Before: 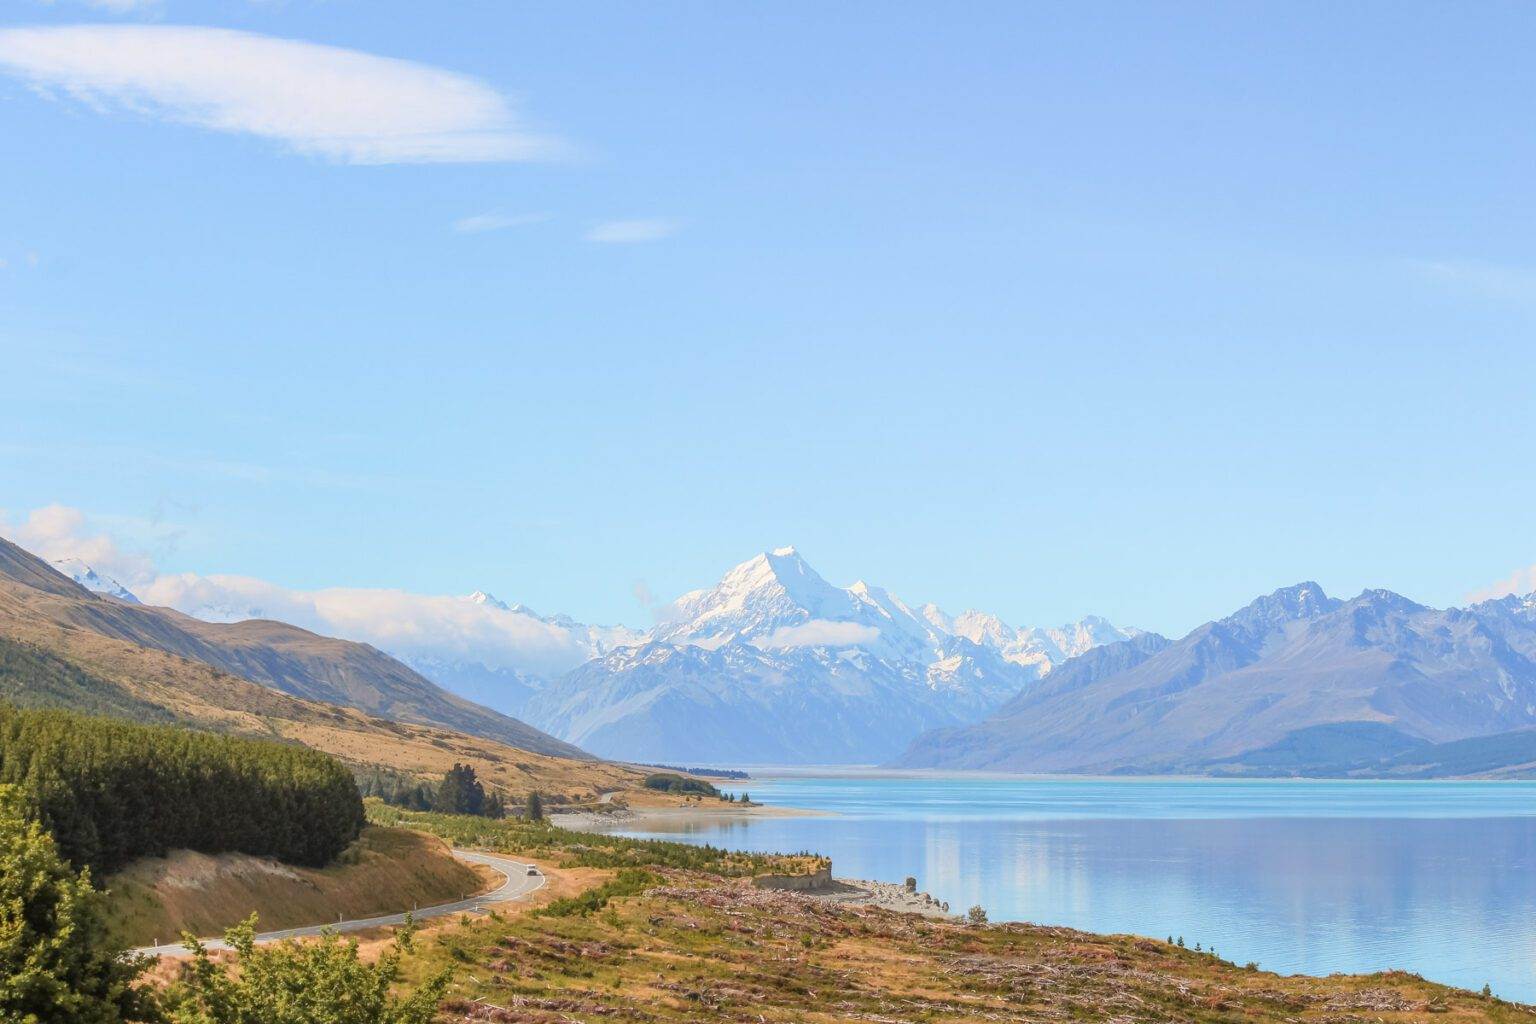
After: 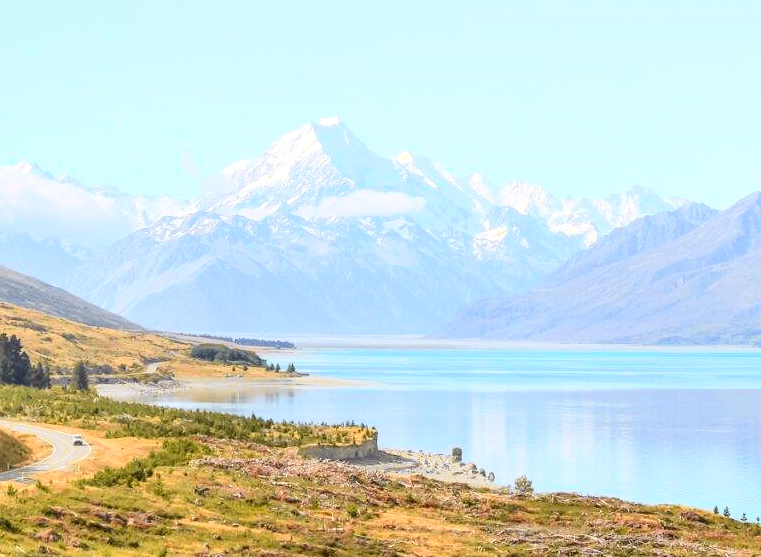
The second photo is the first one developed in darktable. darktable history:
exposure: exposure 0.468 EV, compensate highlight preservation false
crop: left 29.558%, top 42.046%, right 20.845%, bottom 3.488%
tone curve: curves: ch0 [(0, 0.023) (0.104, 0.058) (0.21, 0.162) (0.469, 0.524) (0.579, 0.65) (0.725, 0.8) (0.858, 0.903) (1, 0.974)]; ch1 [(0, 0) (0.414, 0.395) (0.447, 0.447) (0.502, 0.501) (0.521, 0.512) (0.566, 0.566) (0.618, 0.61) (0.654, 0.642) (1, 1)]; ch2 [(0, 0) (0.369, 0.388) (0.437, 0.453) (0.492, 0.485) (0.524, 0.508) (0.553, 0.566) (0.583, 0.608) (1, 1)], color space Lab, independent channels, preserve colors none
